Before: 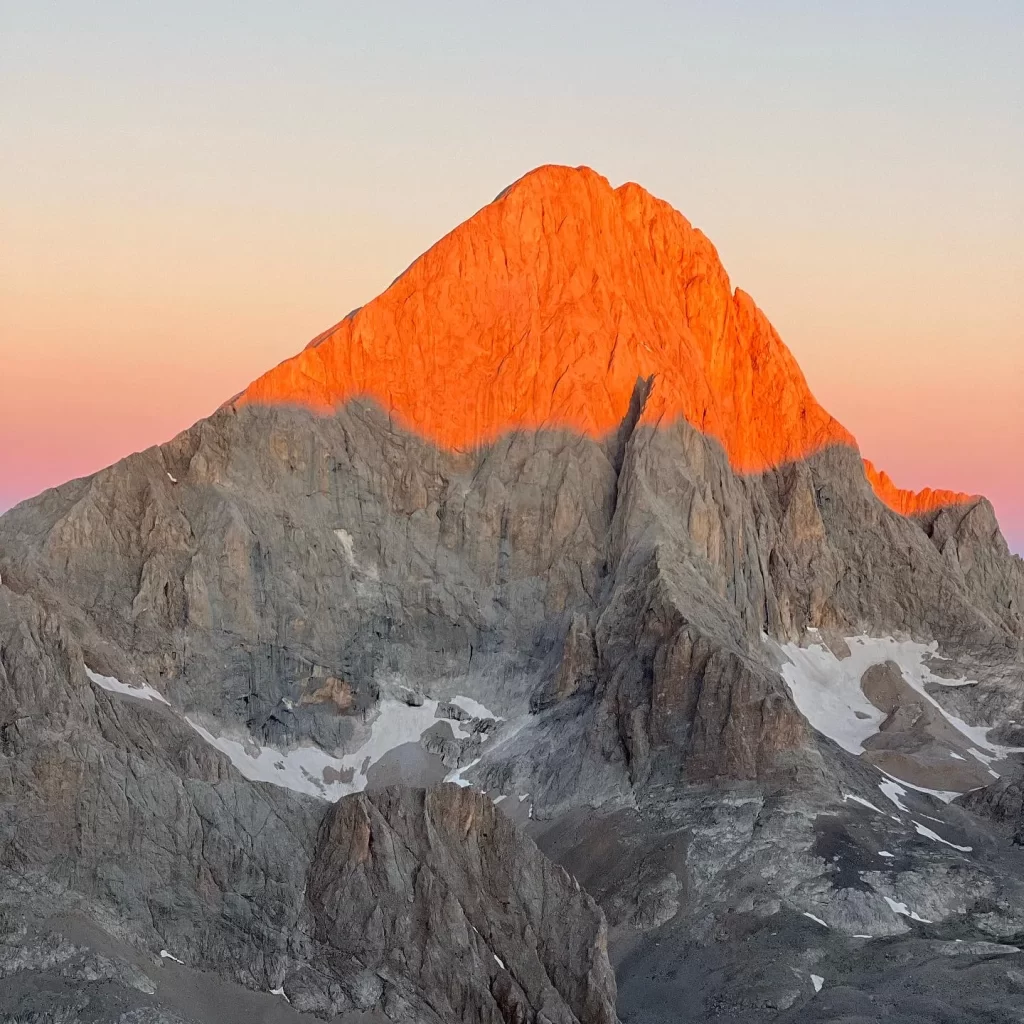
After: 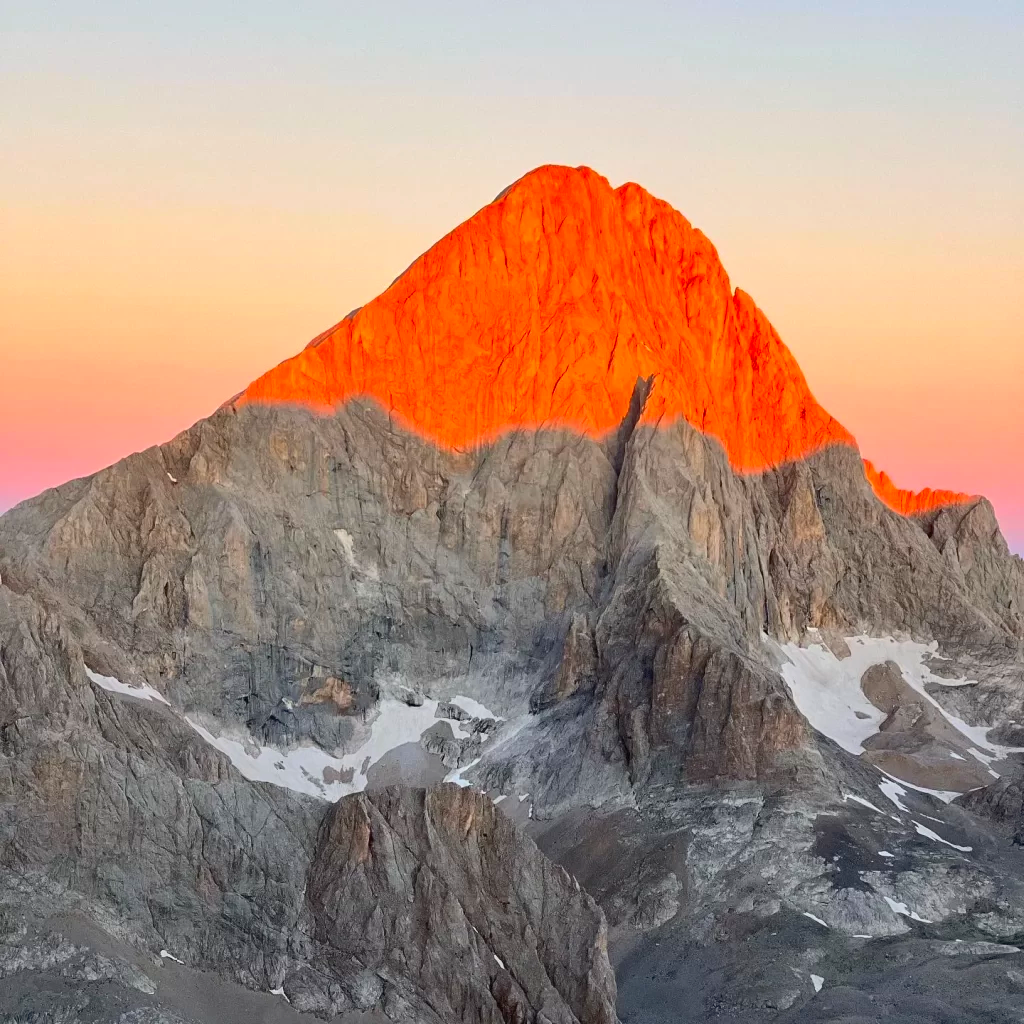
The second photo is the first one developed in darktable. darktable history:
shadows and highlights: on, module defaults
contrast brightness saturation: contrast 0.23, brightness 0.1, saturation 0.29
